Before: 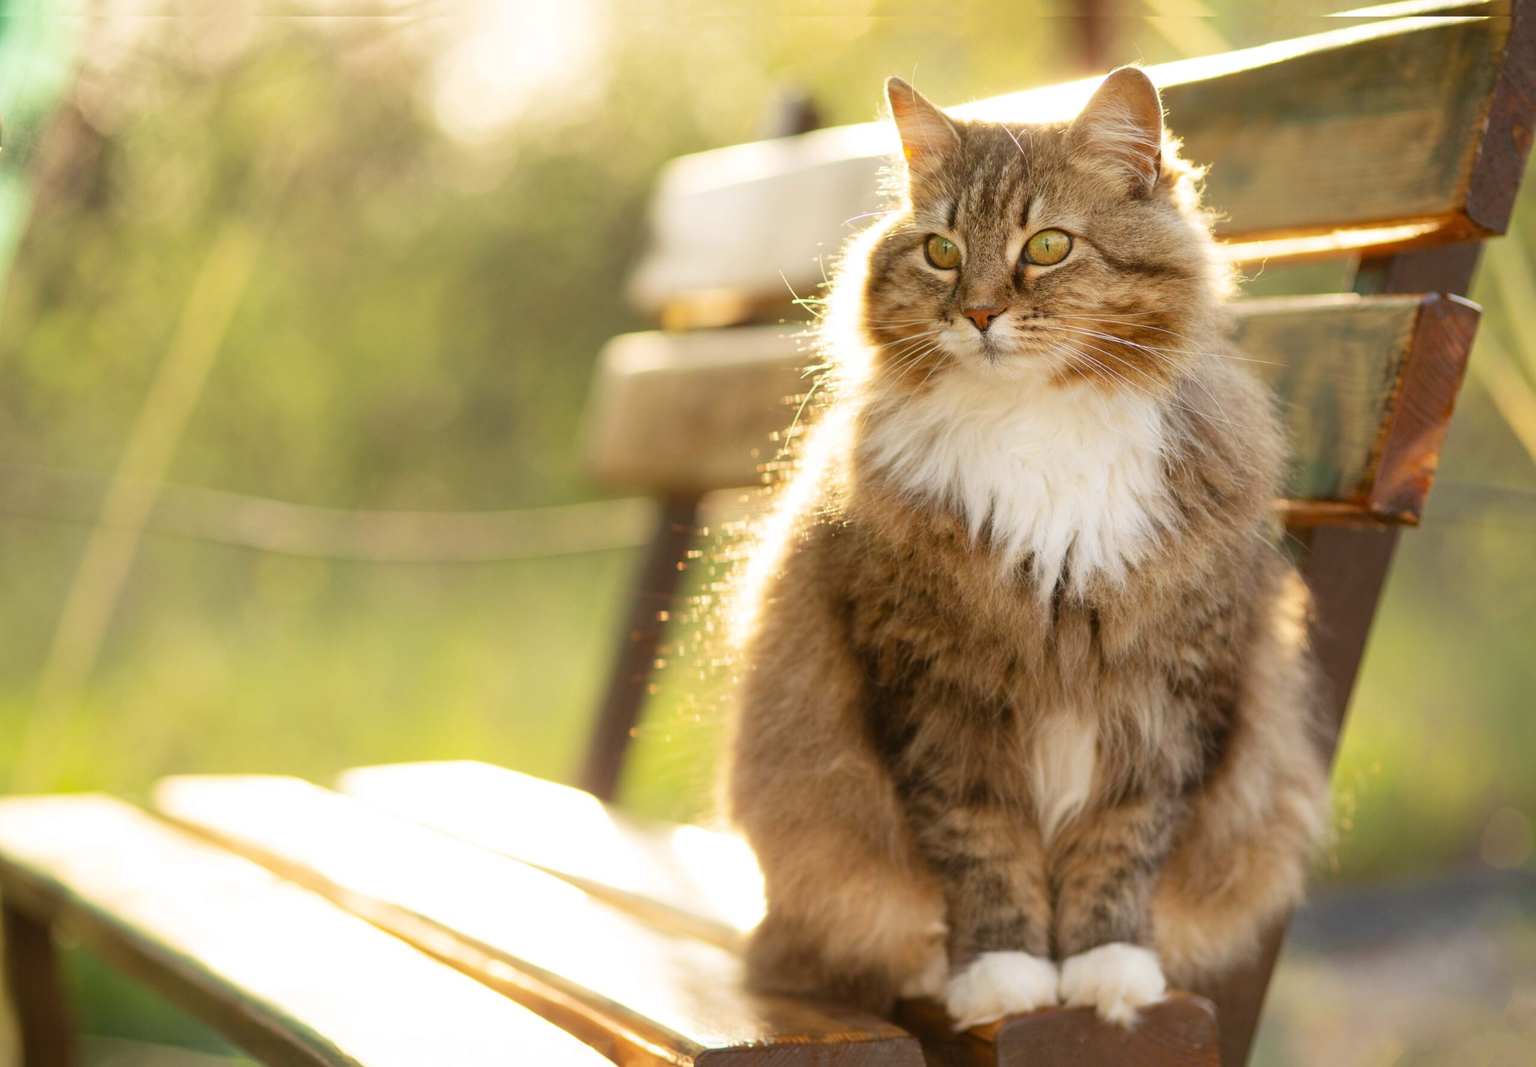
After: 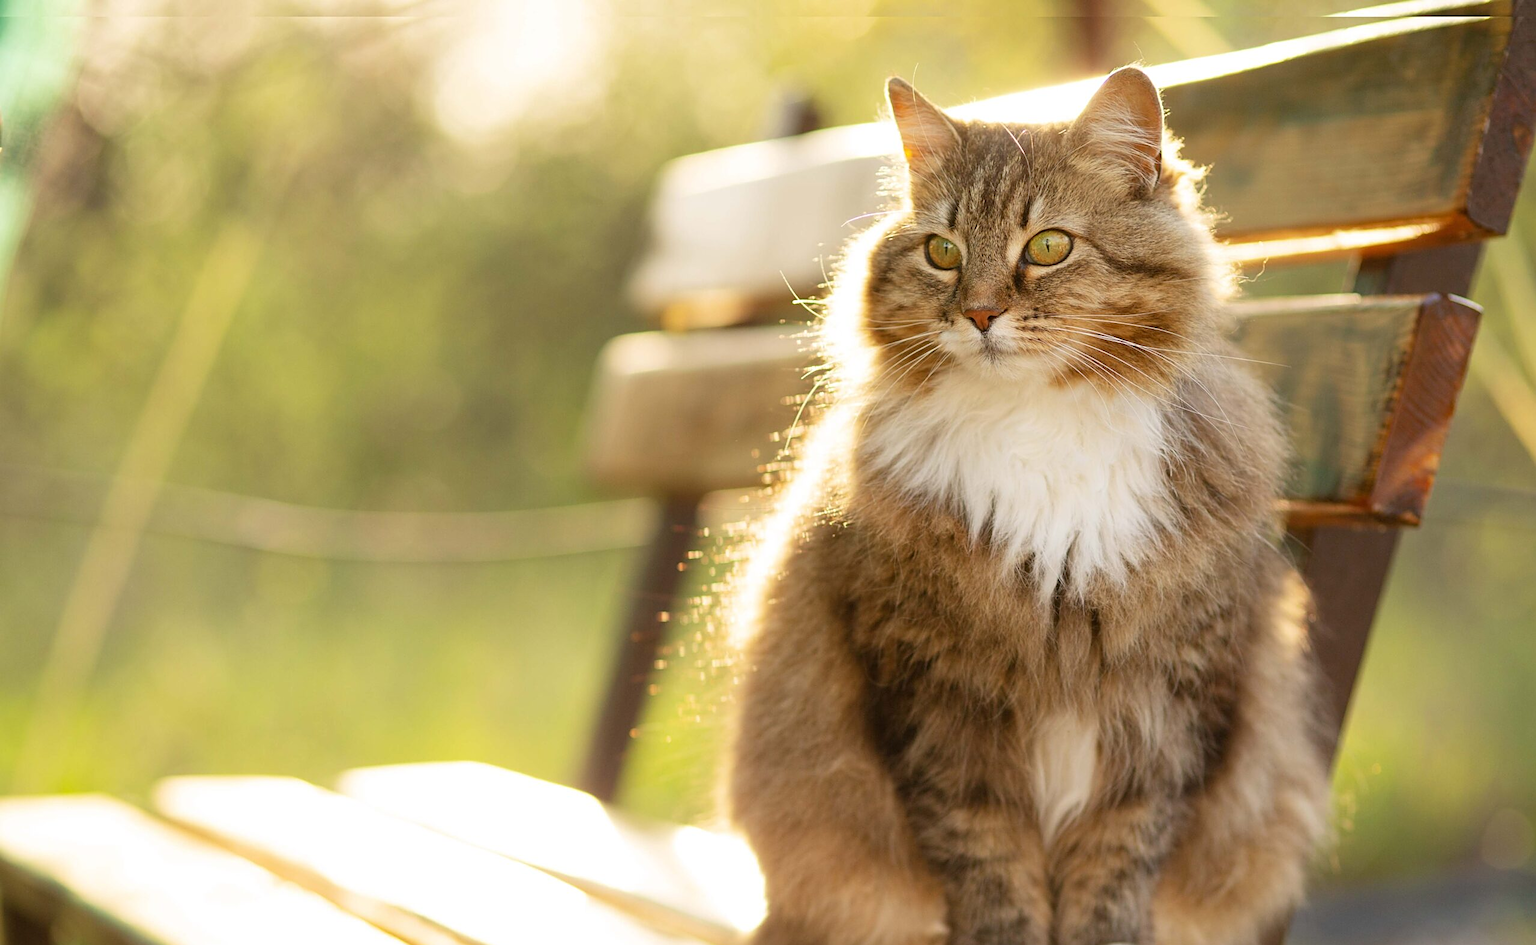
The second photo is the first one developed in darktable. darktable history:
crop and rotate: top 0%, bottom 11.373%
sharpen: on, module defaults
